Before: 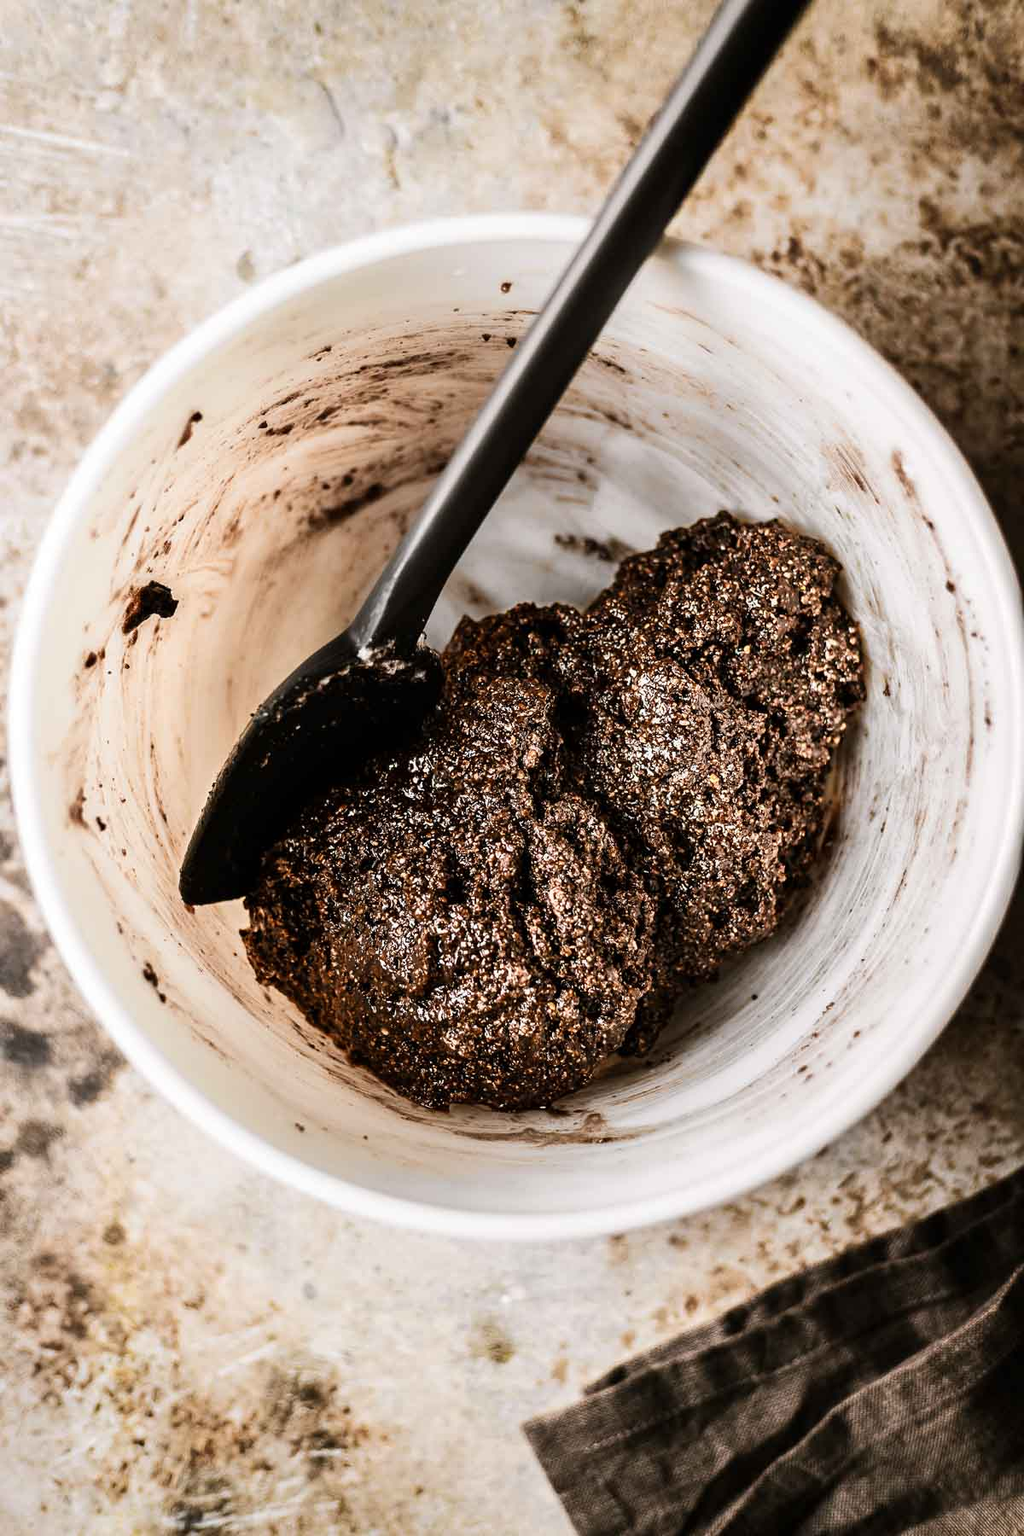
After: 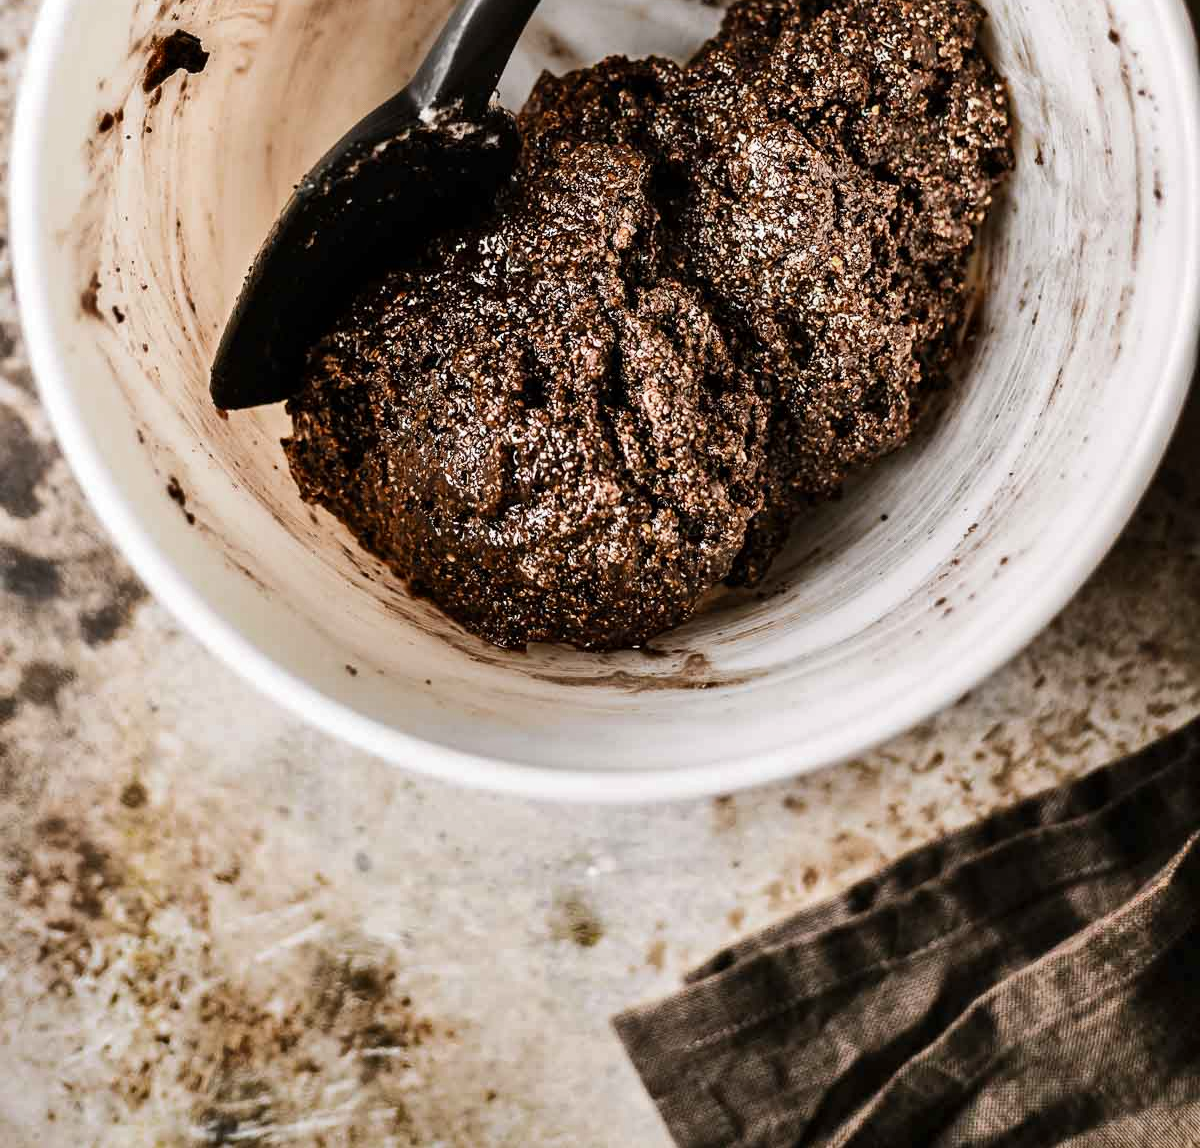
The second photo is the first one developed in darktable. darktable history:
color zones: curves: ch0 [(0, 0.444) (0.143, 0.442) (0.286, 0.441) (0.429, 0.441) (0.571, 0.441) (0.714, 0.441) (0.857, 0.442) (1, 0.444)]
crop and rotate: top 36.176%
shadows and highlights: soften with gaussian
